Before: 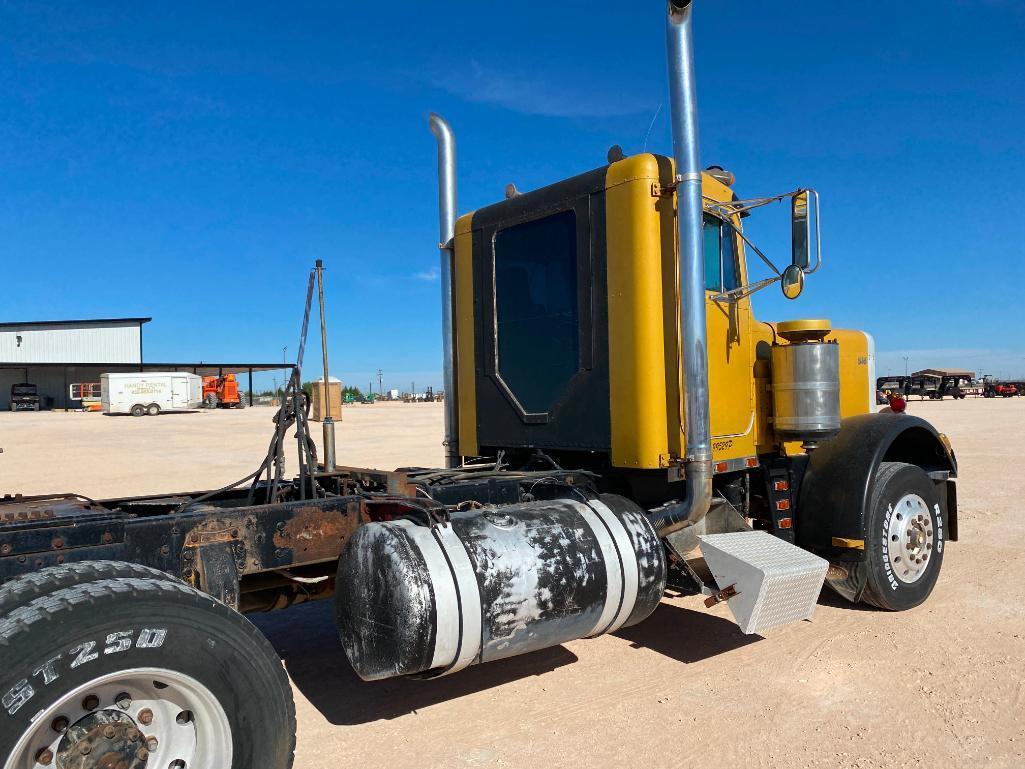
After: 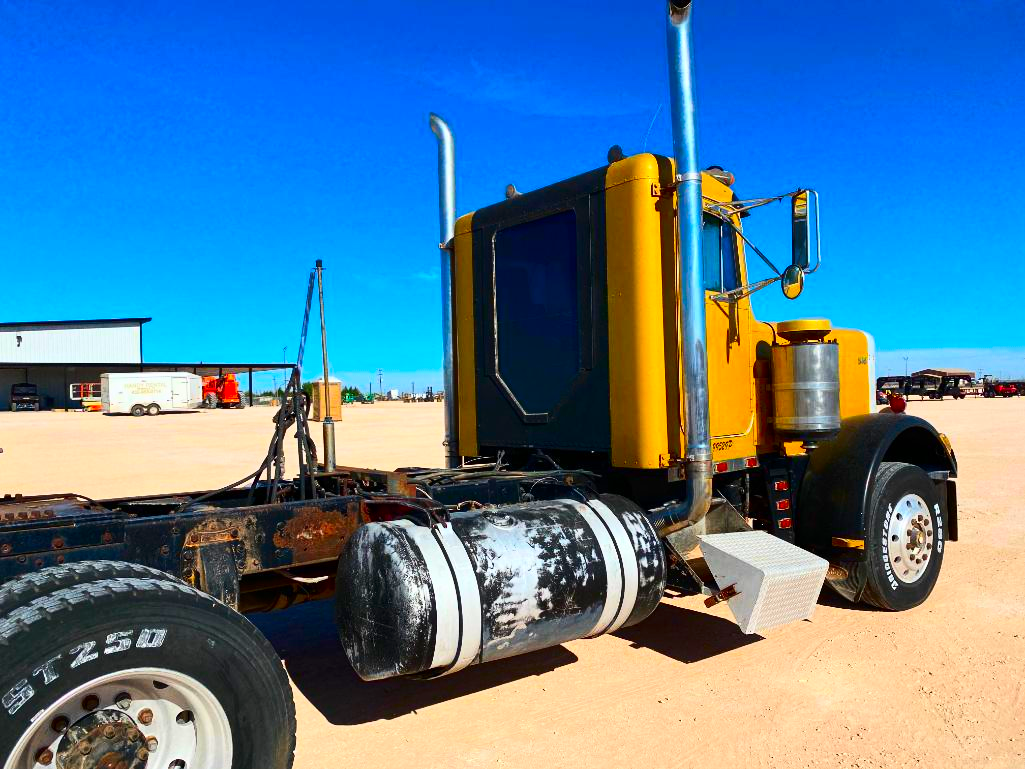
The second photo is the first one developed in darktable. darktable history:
contrast brightness saturation: contrast 0.263, brightness 0.022, saturation 0.854
